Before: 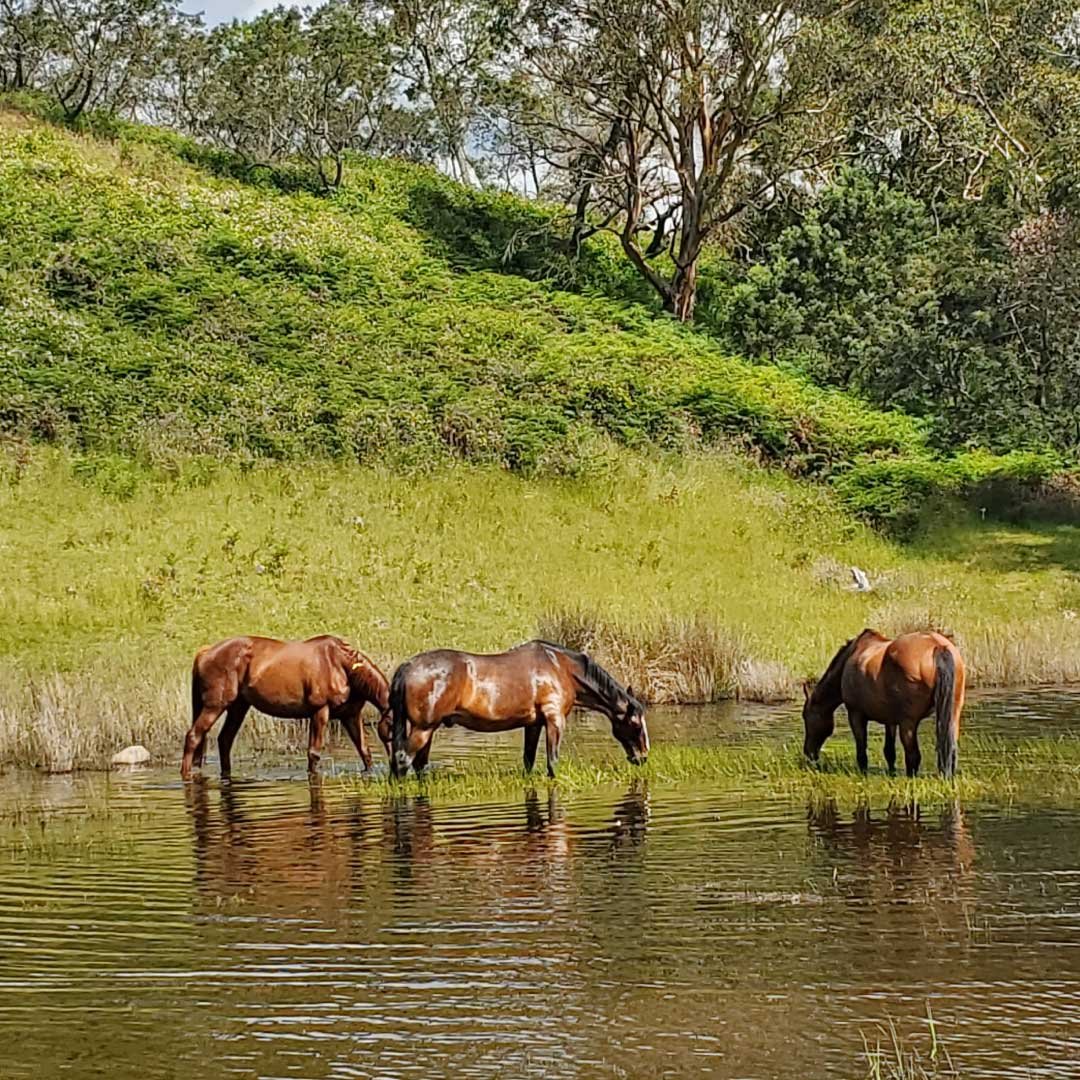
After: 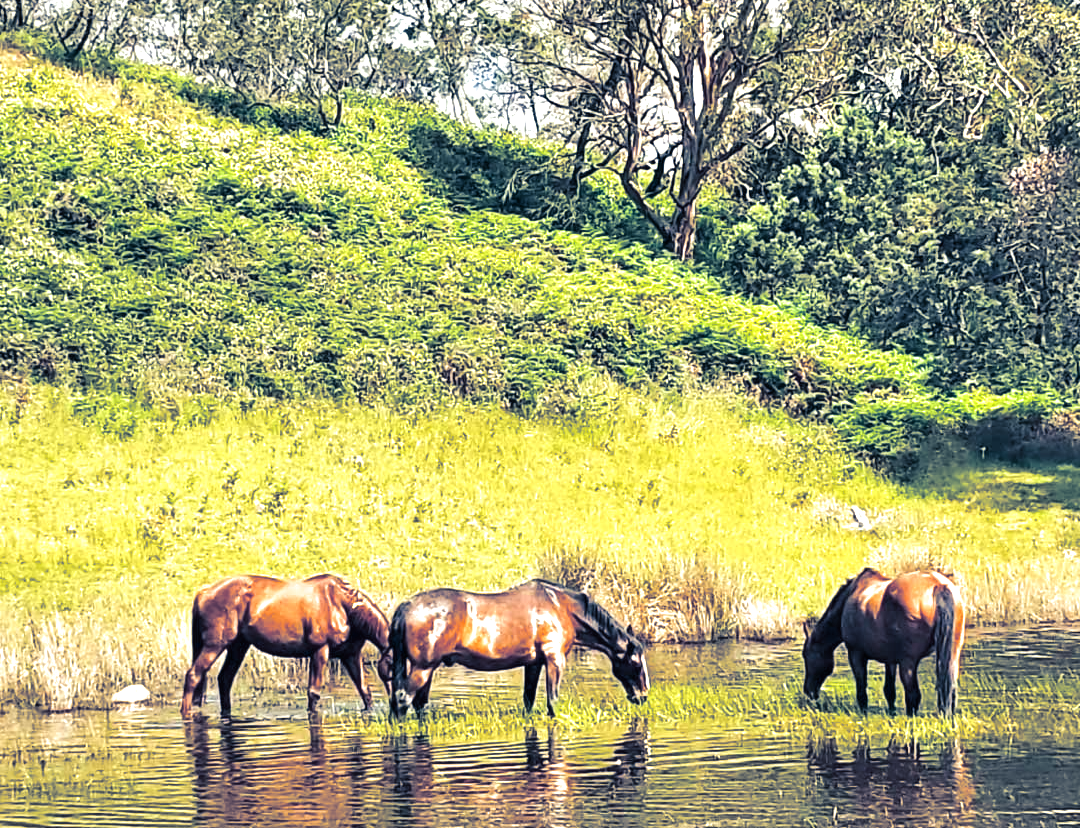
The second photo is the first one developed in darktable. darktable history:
split-toning: shadows › hue 226.8°, shadows › saturation 0.84
exposure: black level correction 0, exposure 1.2 EV, compensate exposure bias true, compensate highlight preservation false
crop: top 5.667%, bottom 17.637%
